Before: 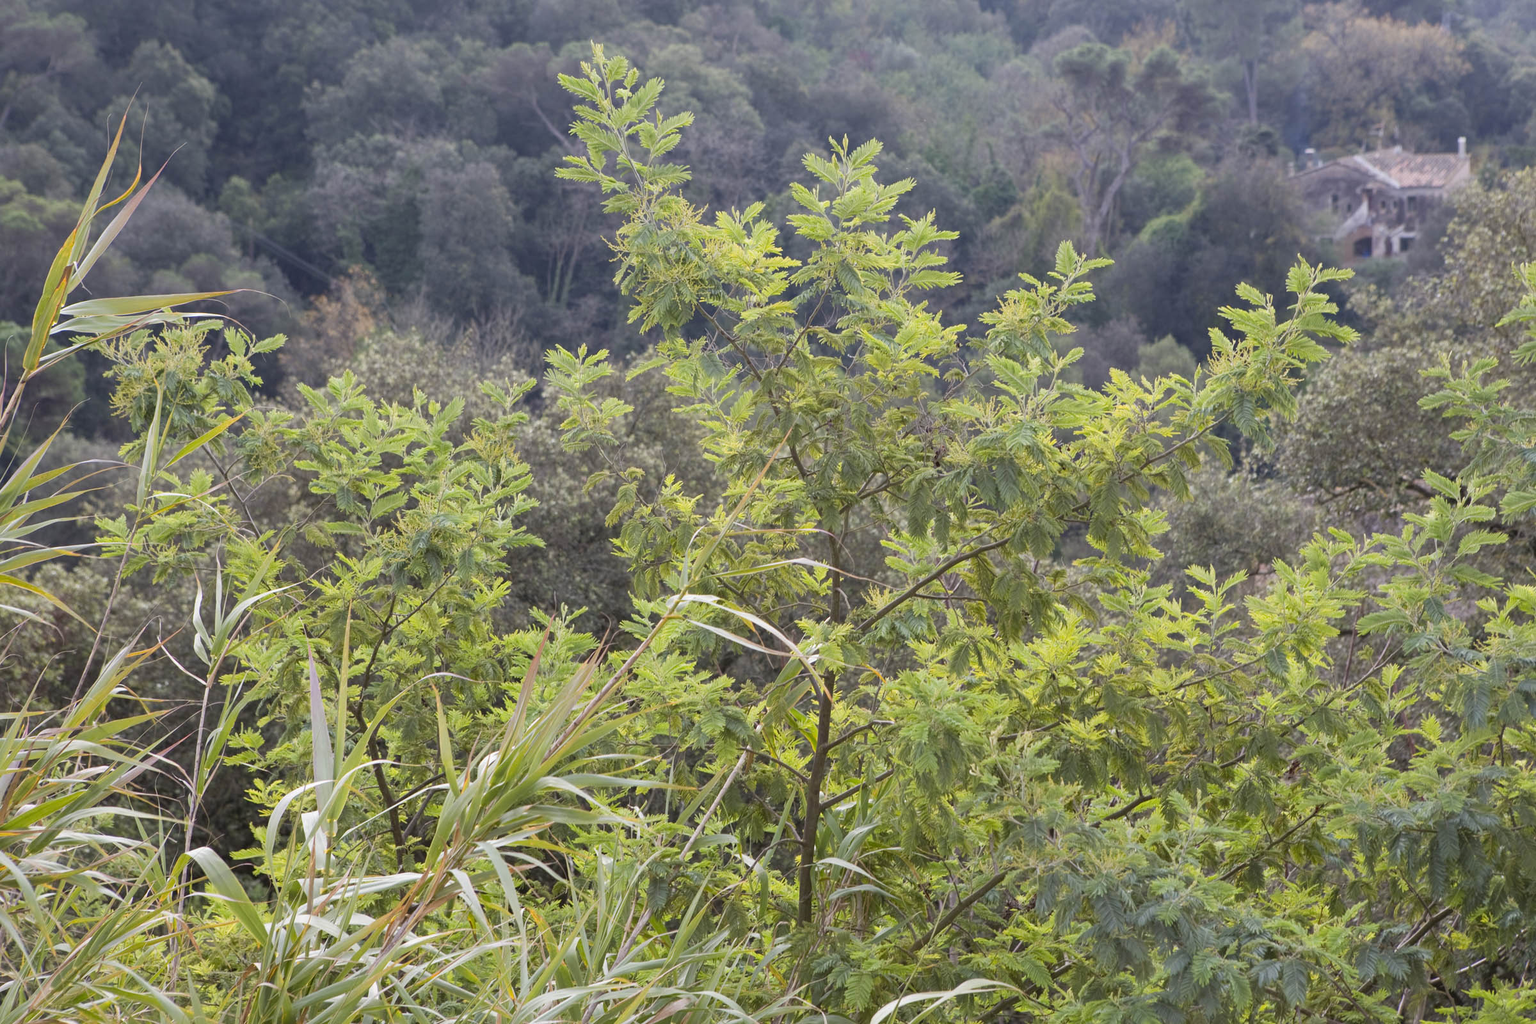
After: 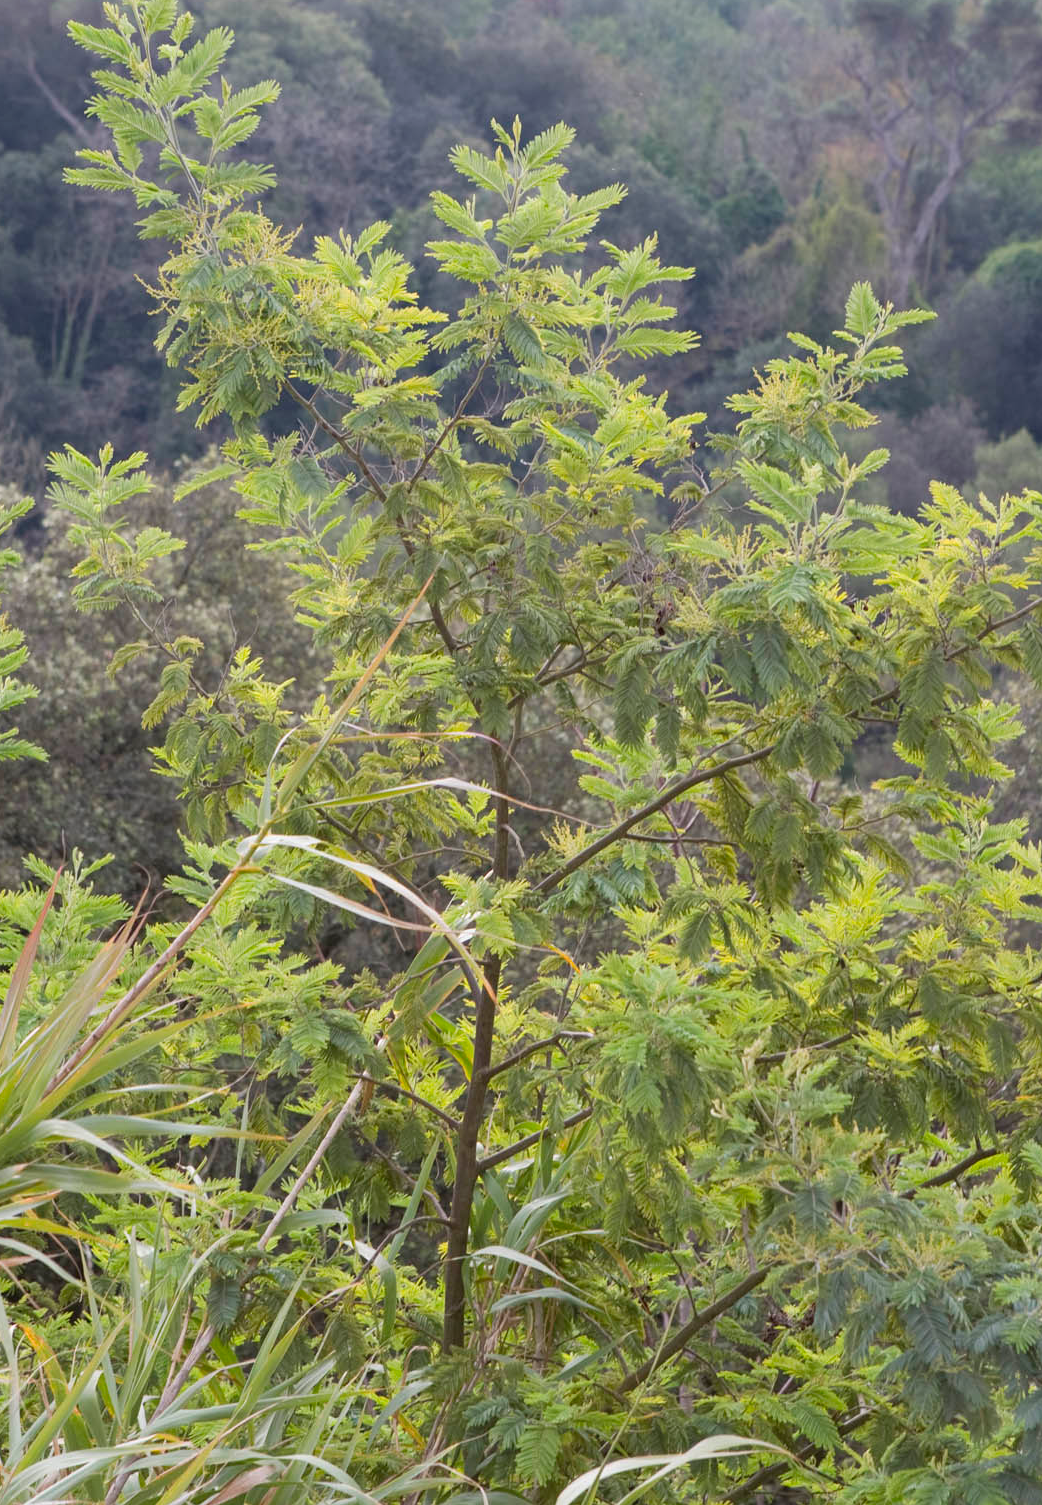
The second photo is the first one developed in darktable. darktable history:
crop: left 33.526%, top 5.935%, right 23.045%
